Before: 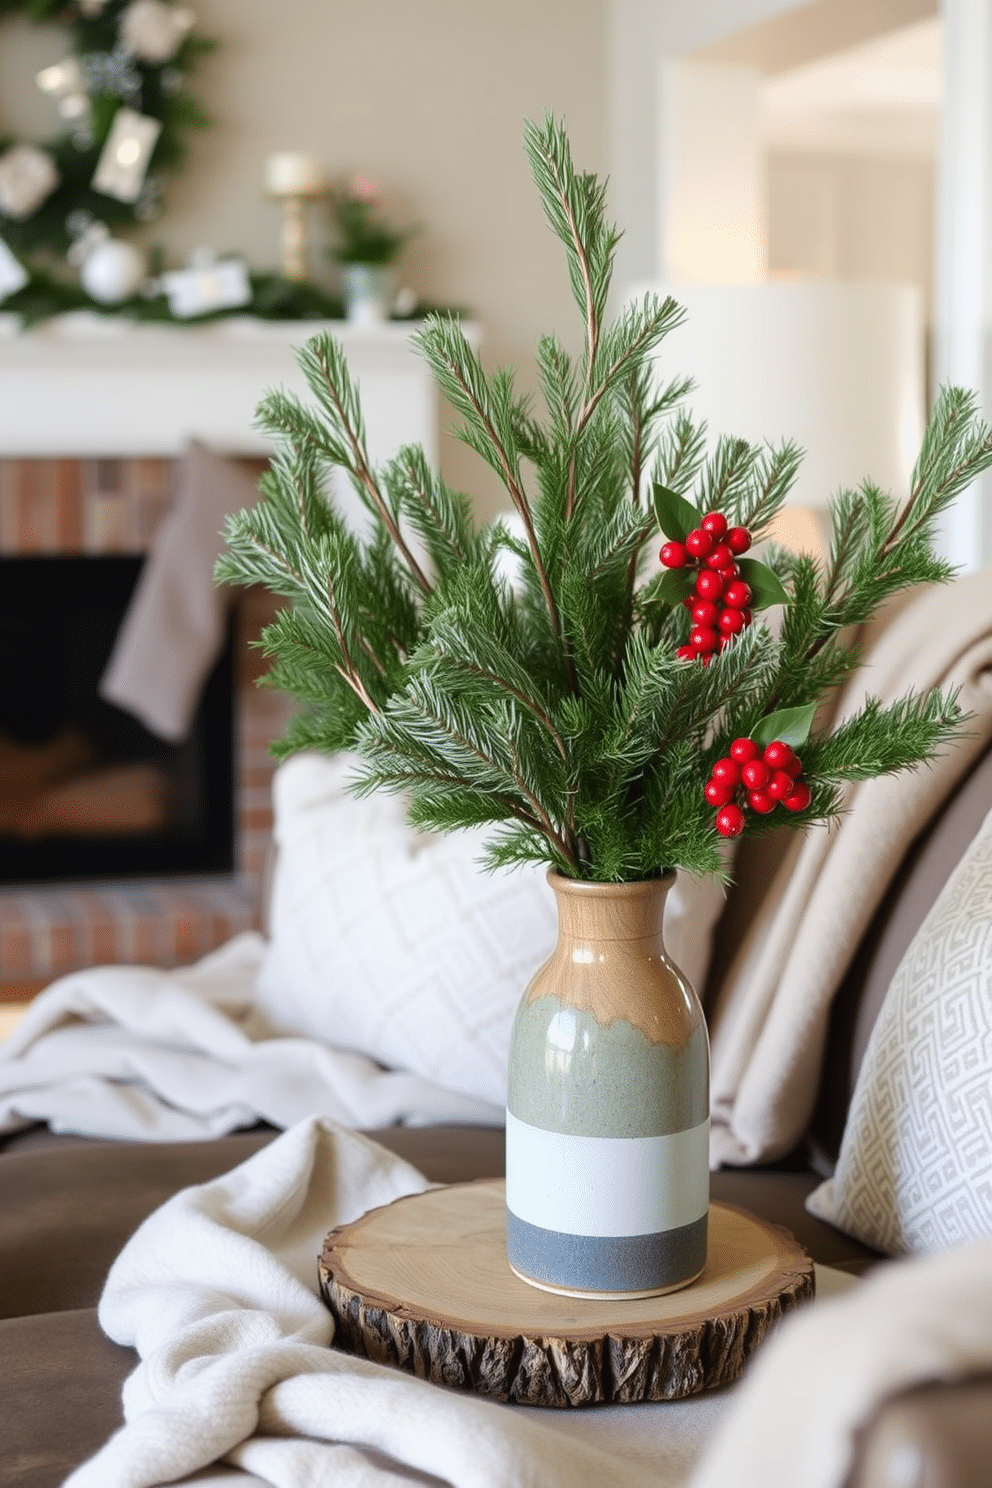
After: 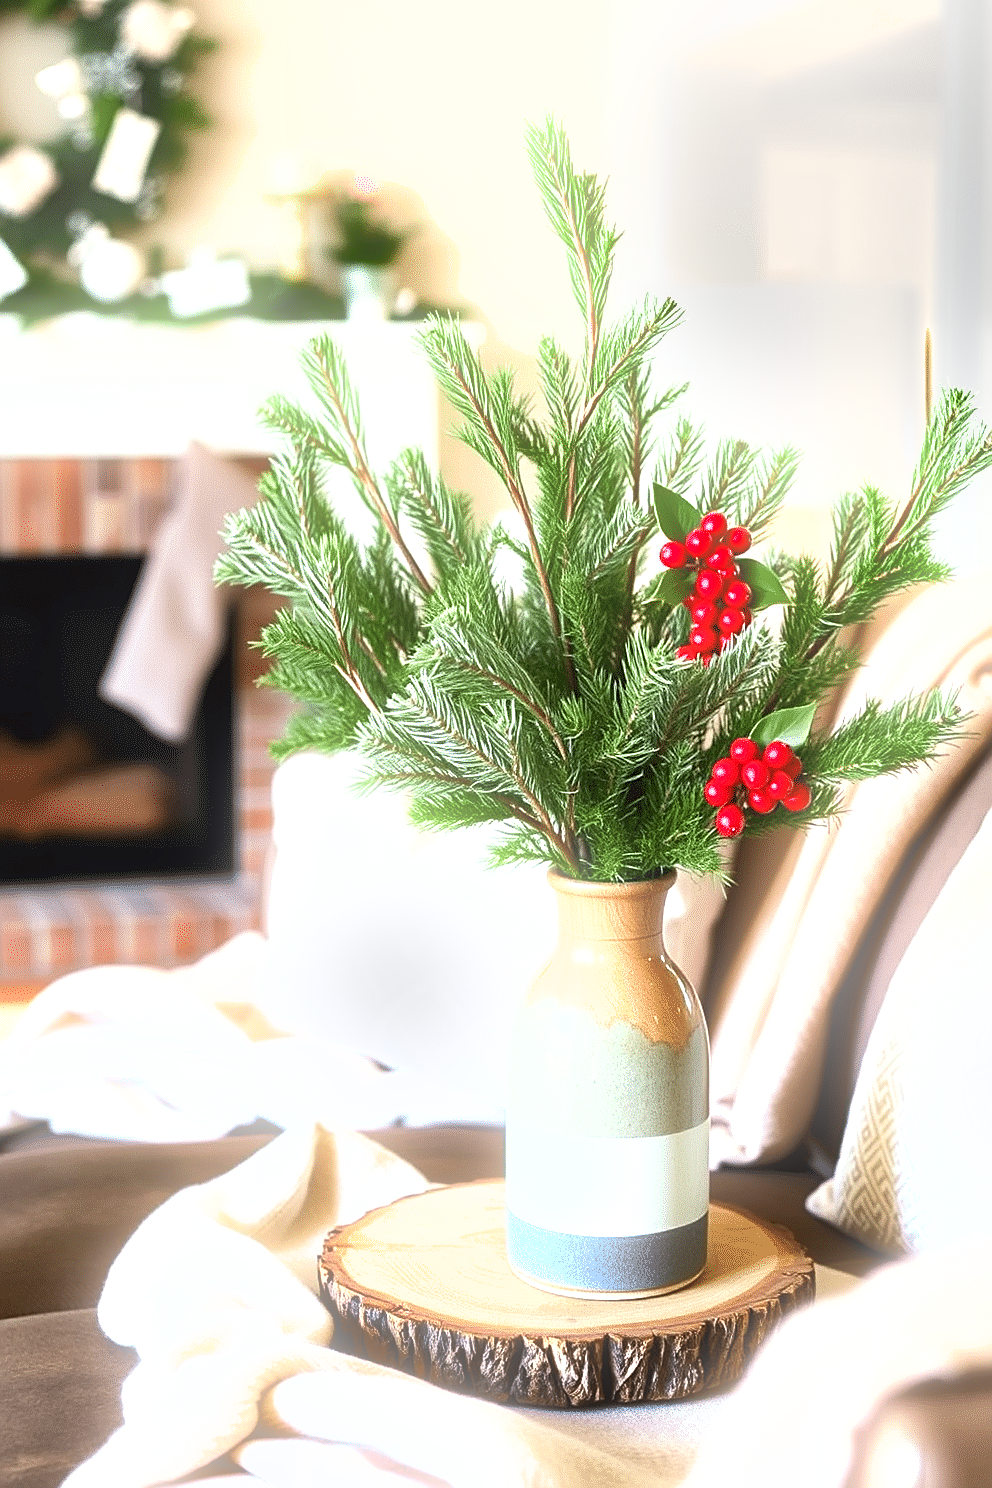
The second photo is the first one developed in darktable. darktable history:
bloom: size 9%, threshold 100%, strength 7%
shadows and highlights: shadows 25, highlights -48, soften with gaussian
exposure: black level correction 0.001, exposure 1.398 EV, compensate exposure bias true, compensate highlight preservation false
sharpen: on, module defaults
